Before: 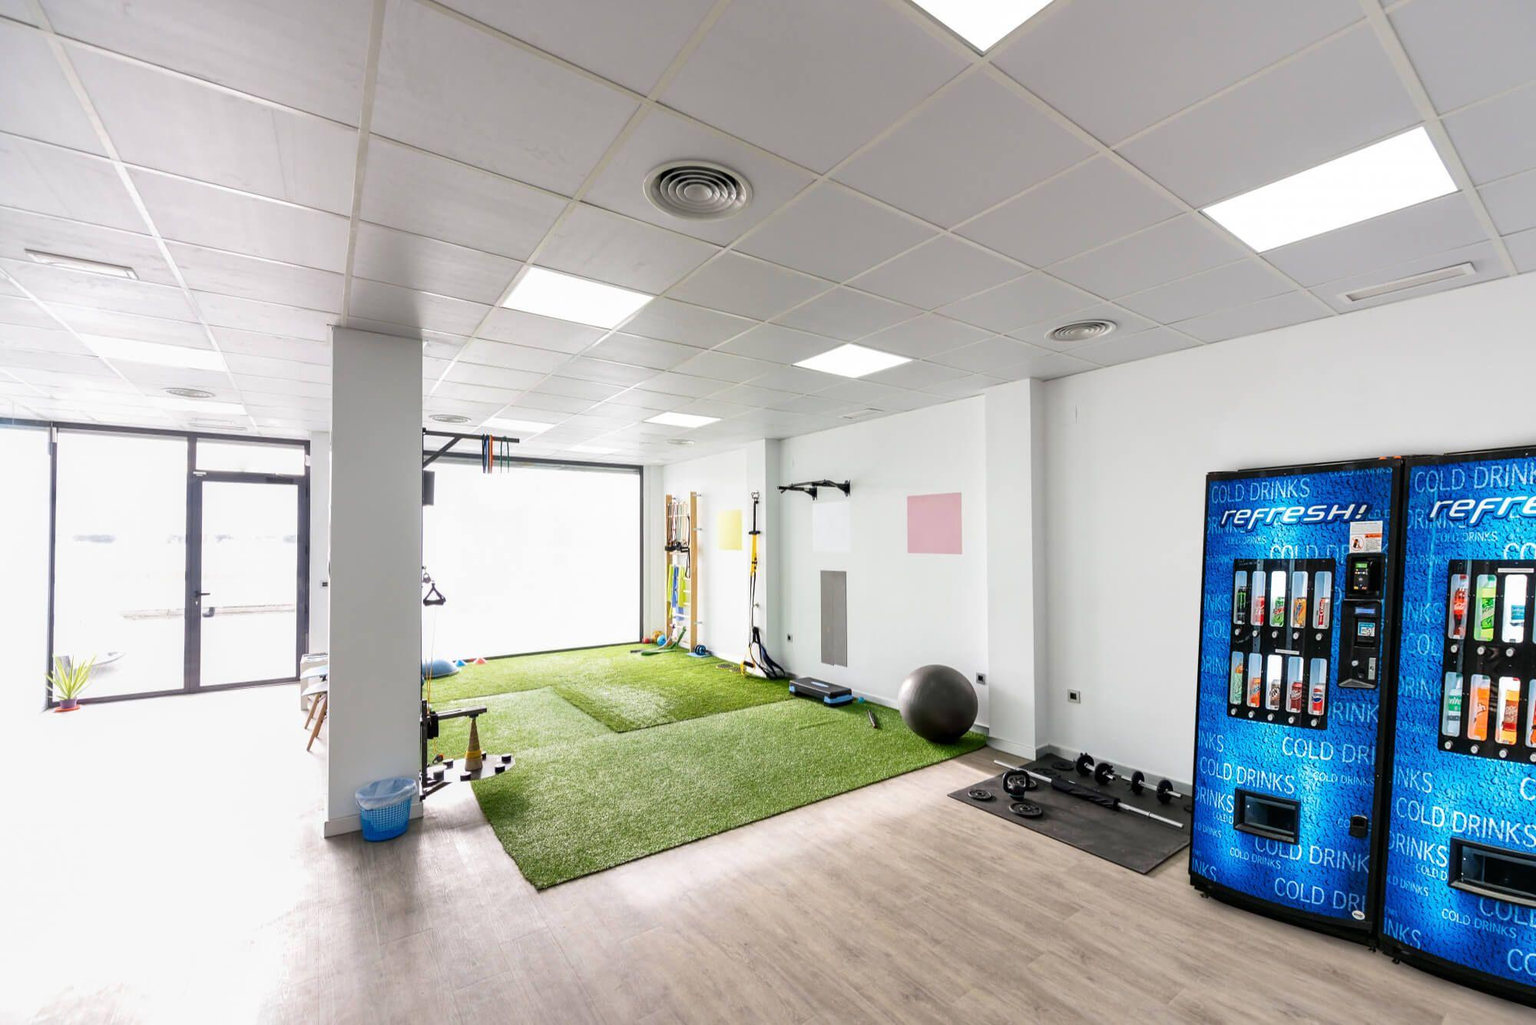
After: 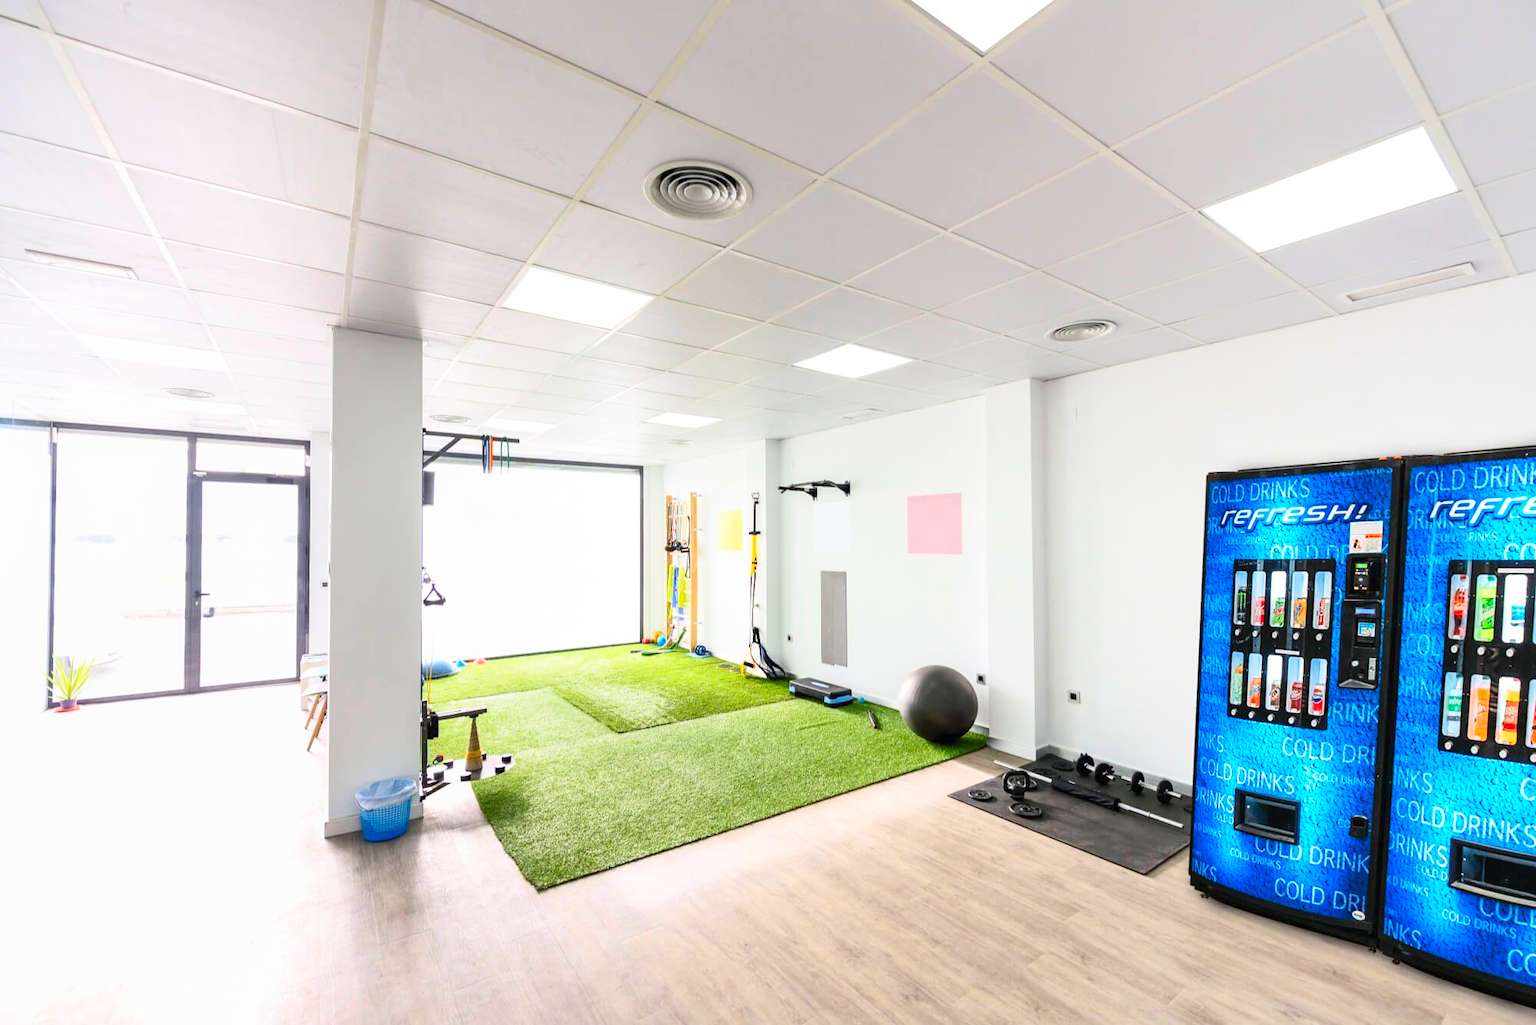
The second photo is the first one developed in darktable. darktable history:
contrast brightness saturation: contrast 0.236, brightness 0.254, saturation 0.384
